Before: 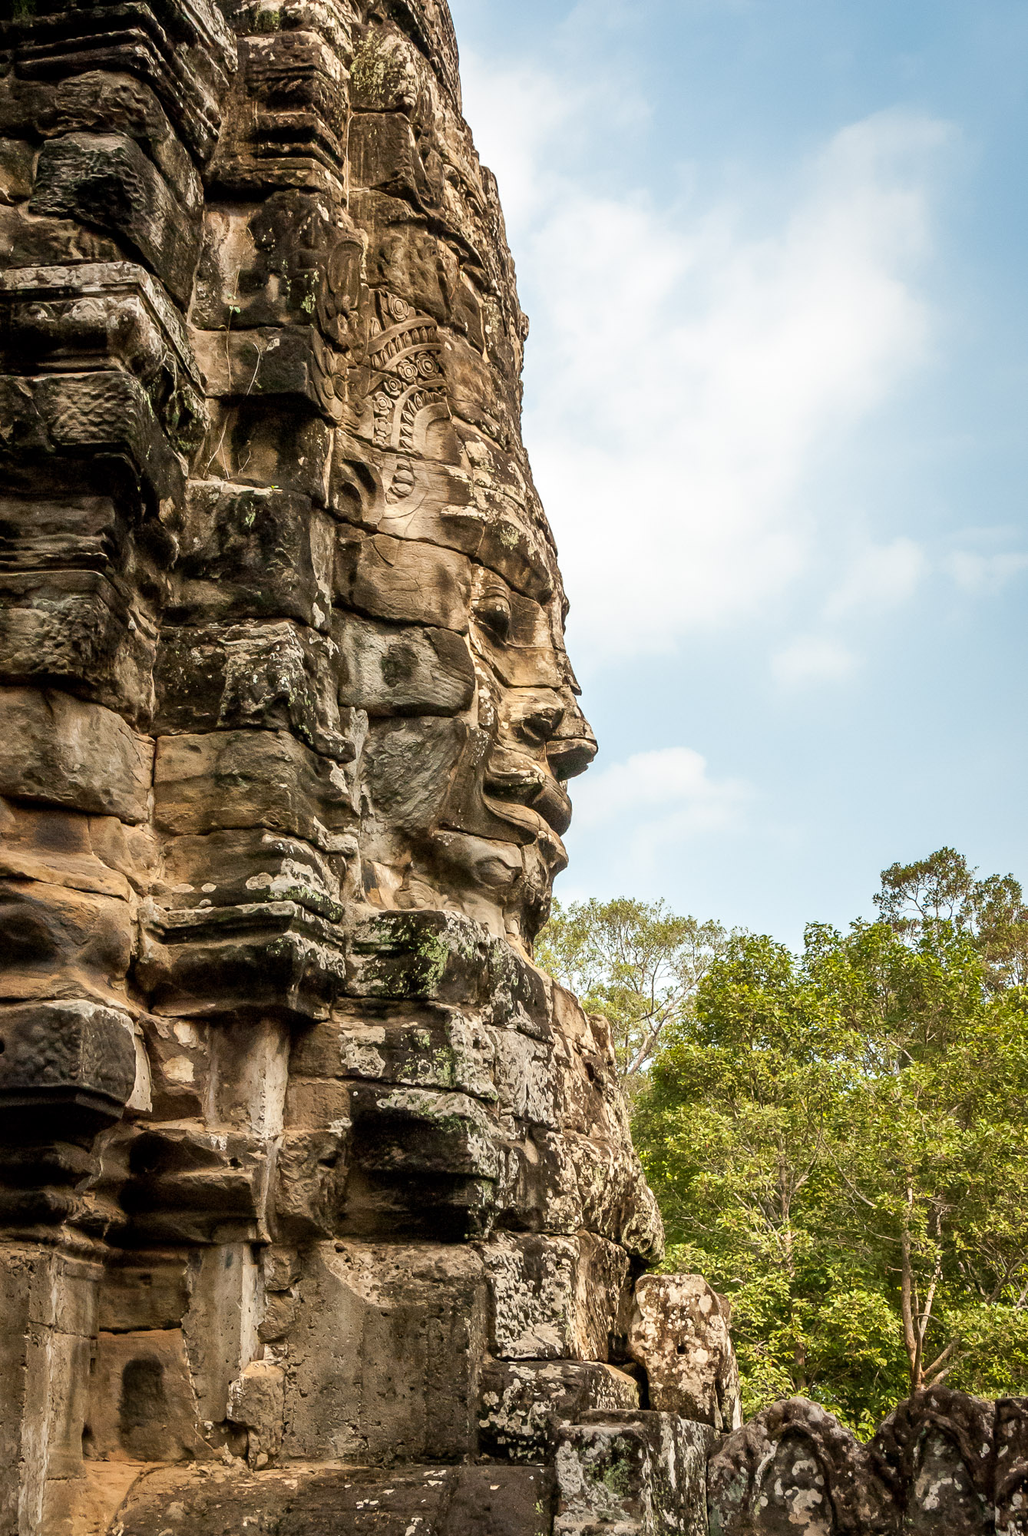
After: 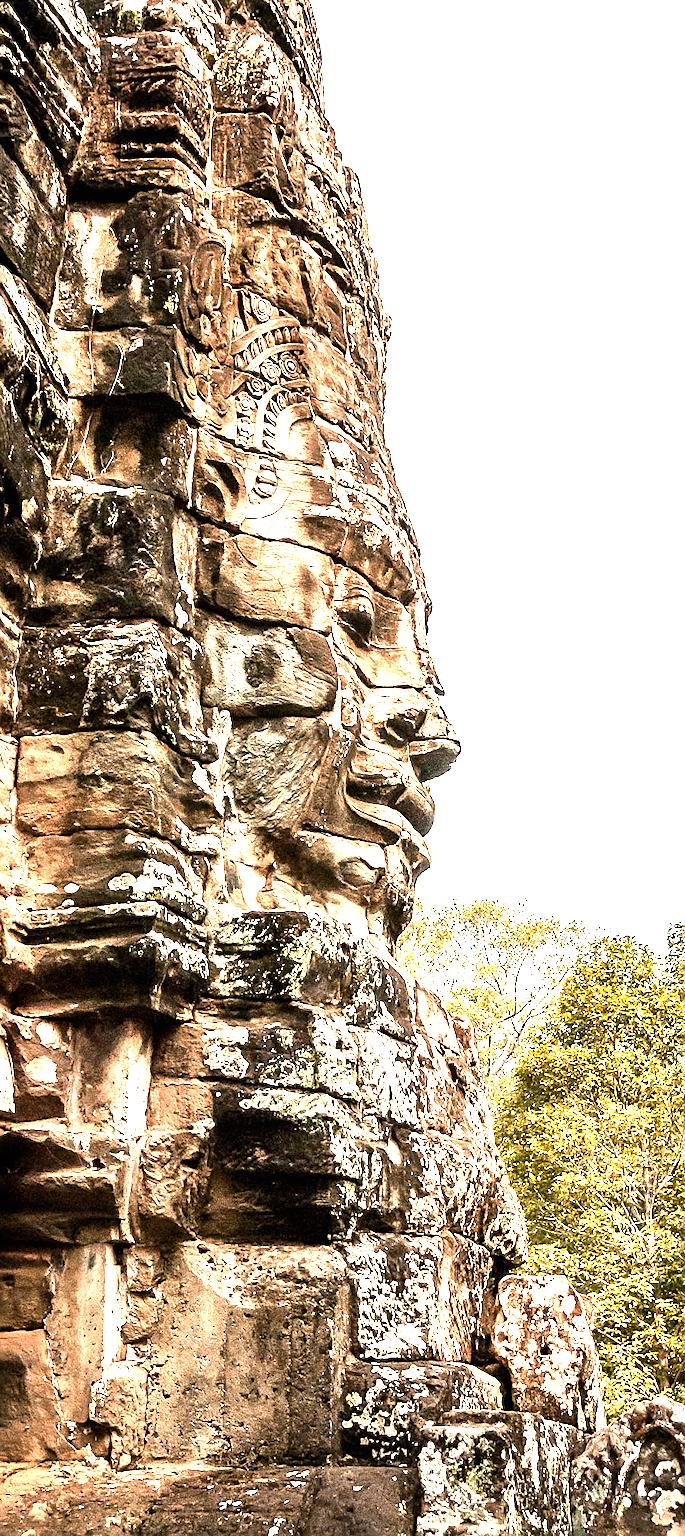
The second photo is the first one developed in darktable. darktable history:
sharpen: on, module defaults
crop and rotate: left 13.409%, right 19.924%
color zones: curves: ch1 [(0.263, 0.53) (0.376, 0.287) (0.487, 0.512) (0.748, 0.547) (1, 0.513)]; ch2 [(0.262, 0.45) (0.751, 0.477)], mix 31.98%
contrast brightness saturation: saturation -0.05
exposure: black level correction 0, exposure 1.2 EV, compensate exposure bias true, compensate highlight preservation false
tone equalizer: -8 EV -0.75 EV, -7 EV -0.7 EV, -6 EV -0.6 EV, -5 EV -0.4 EV, -3 EV 0.4 EV, -2 EV 0.6 EV, -1 EV 0.7 EV, +0 EV 0.75 EV, edges refinement/feathering 500, mask exposure compensation -1.57 EV, preserve details no
